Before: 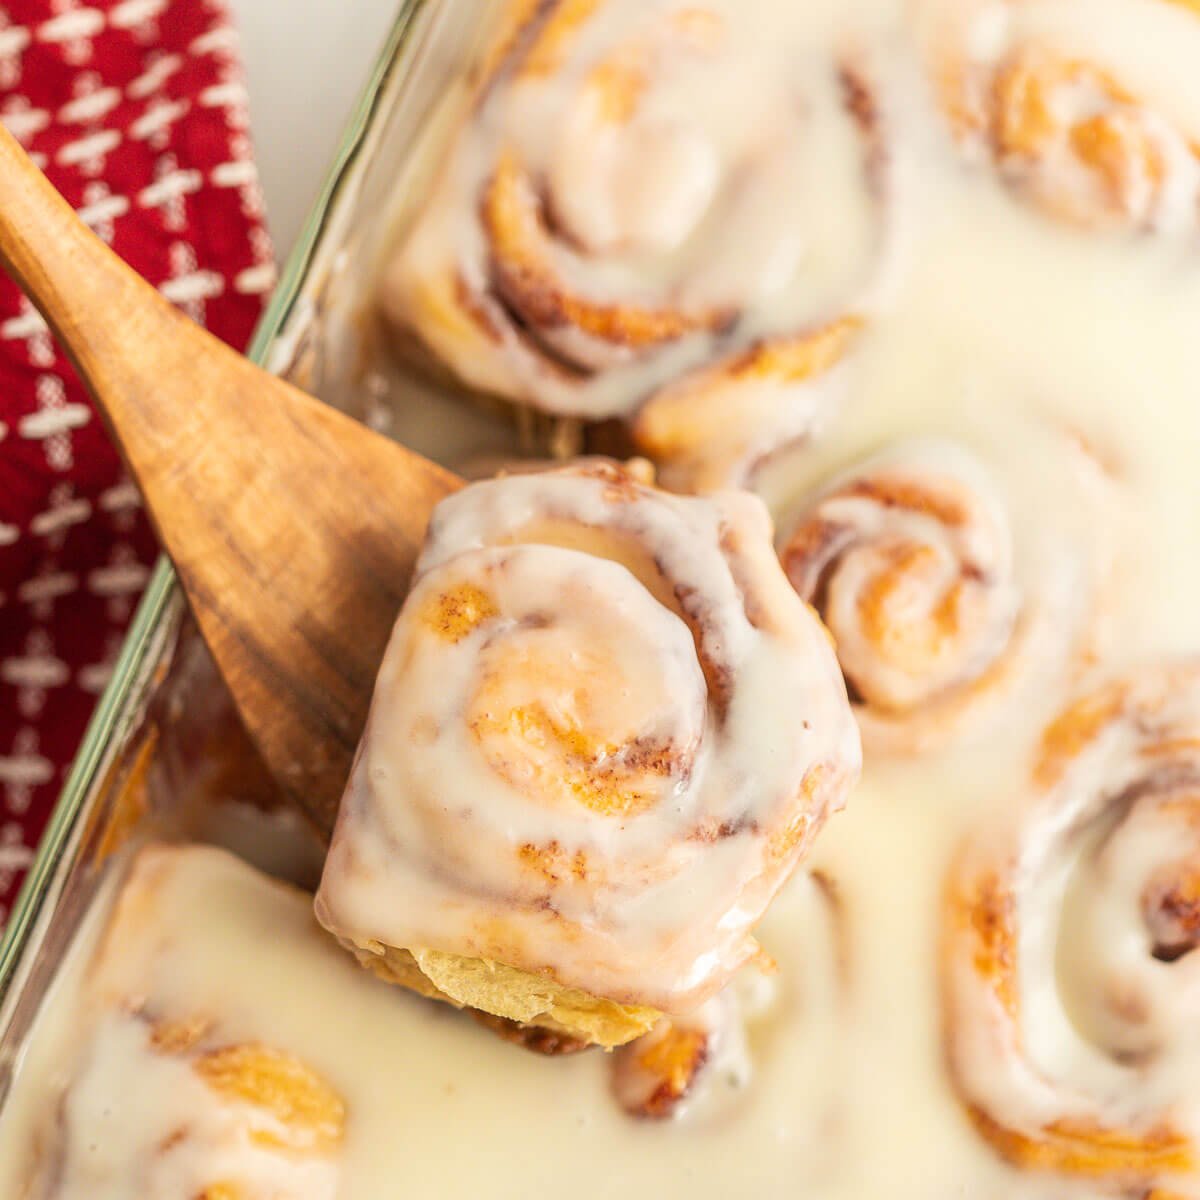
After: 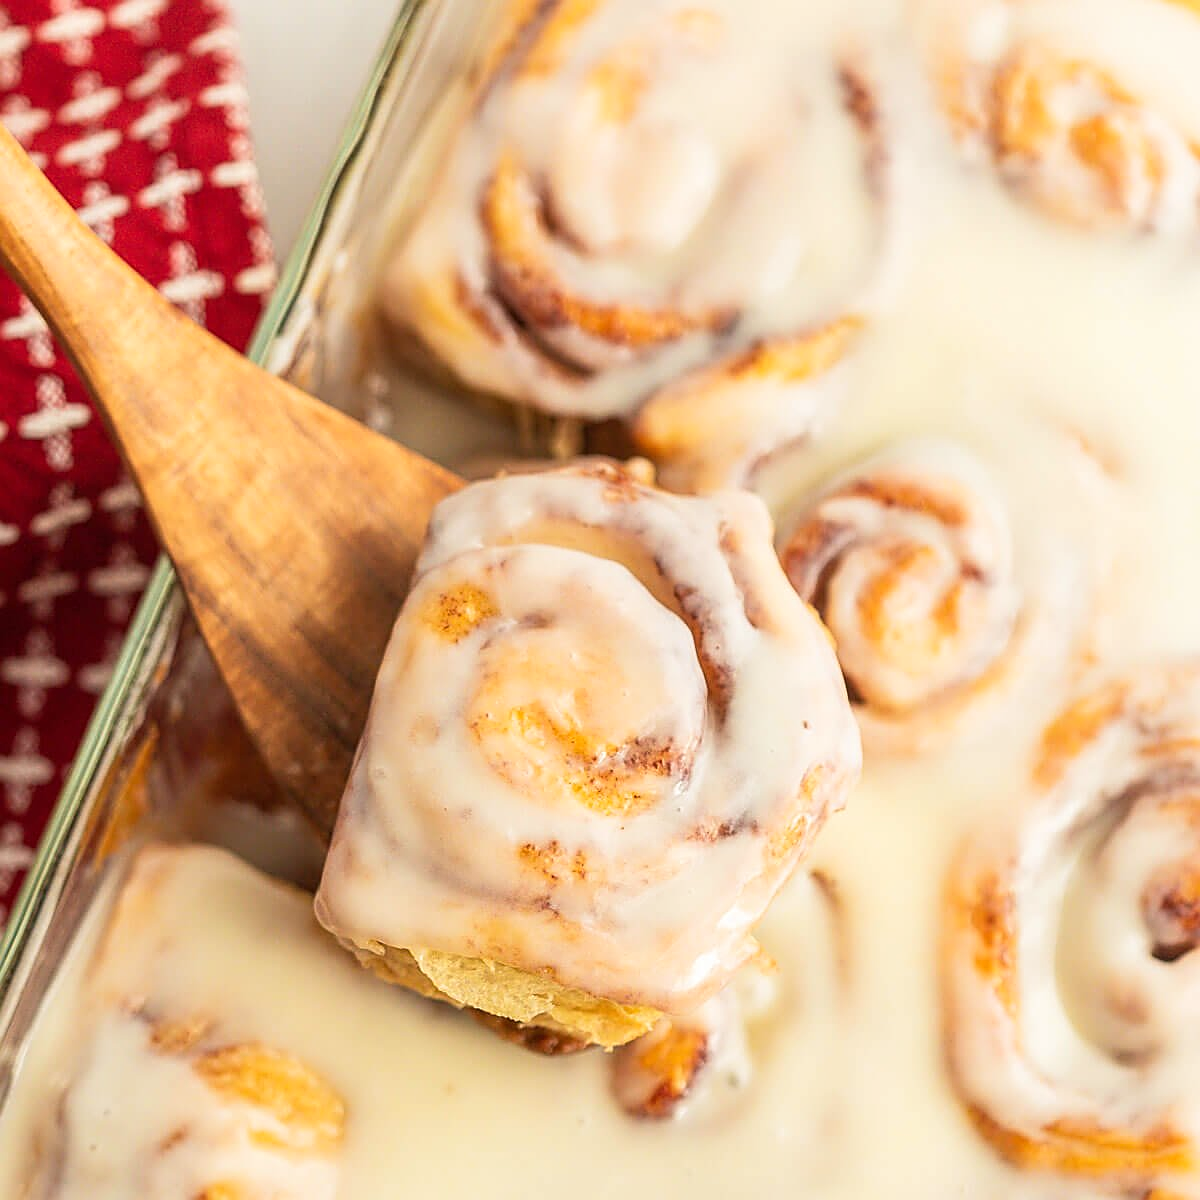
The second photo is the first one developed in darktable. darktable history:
color calibration: gray › normalize channels true, illuminant same as pipeline (D50), adaptation none (bypass), x 0.332, y 0.335, temperature 5009.34 K, gamut compression 0.002
tone curve: curves: ch0 [(0, 0) (0.003, 0.003) (0.011, 0.011) (0.025, 0.026) (0.044, 0.046) (0.069, 0.072) (0.1, 0.103) (0.136, 0.141) (0.177, 0.184) (0.224, 0.233) (0.277, 0.287) (0.335, 0.348) (0.399, 0.414) (0.468, 0.486) (0.543, 0.563) (0.623, 0.647) (0.709, 0.736) (0.801, 0.831) (0.898, 0.92) (1, 1)], preserve colors none
exposure: compensate highlight preservation false
sharpen: amount 0.595
